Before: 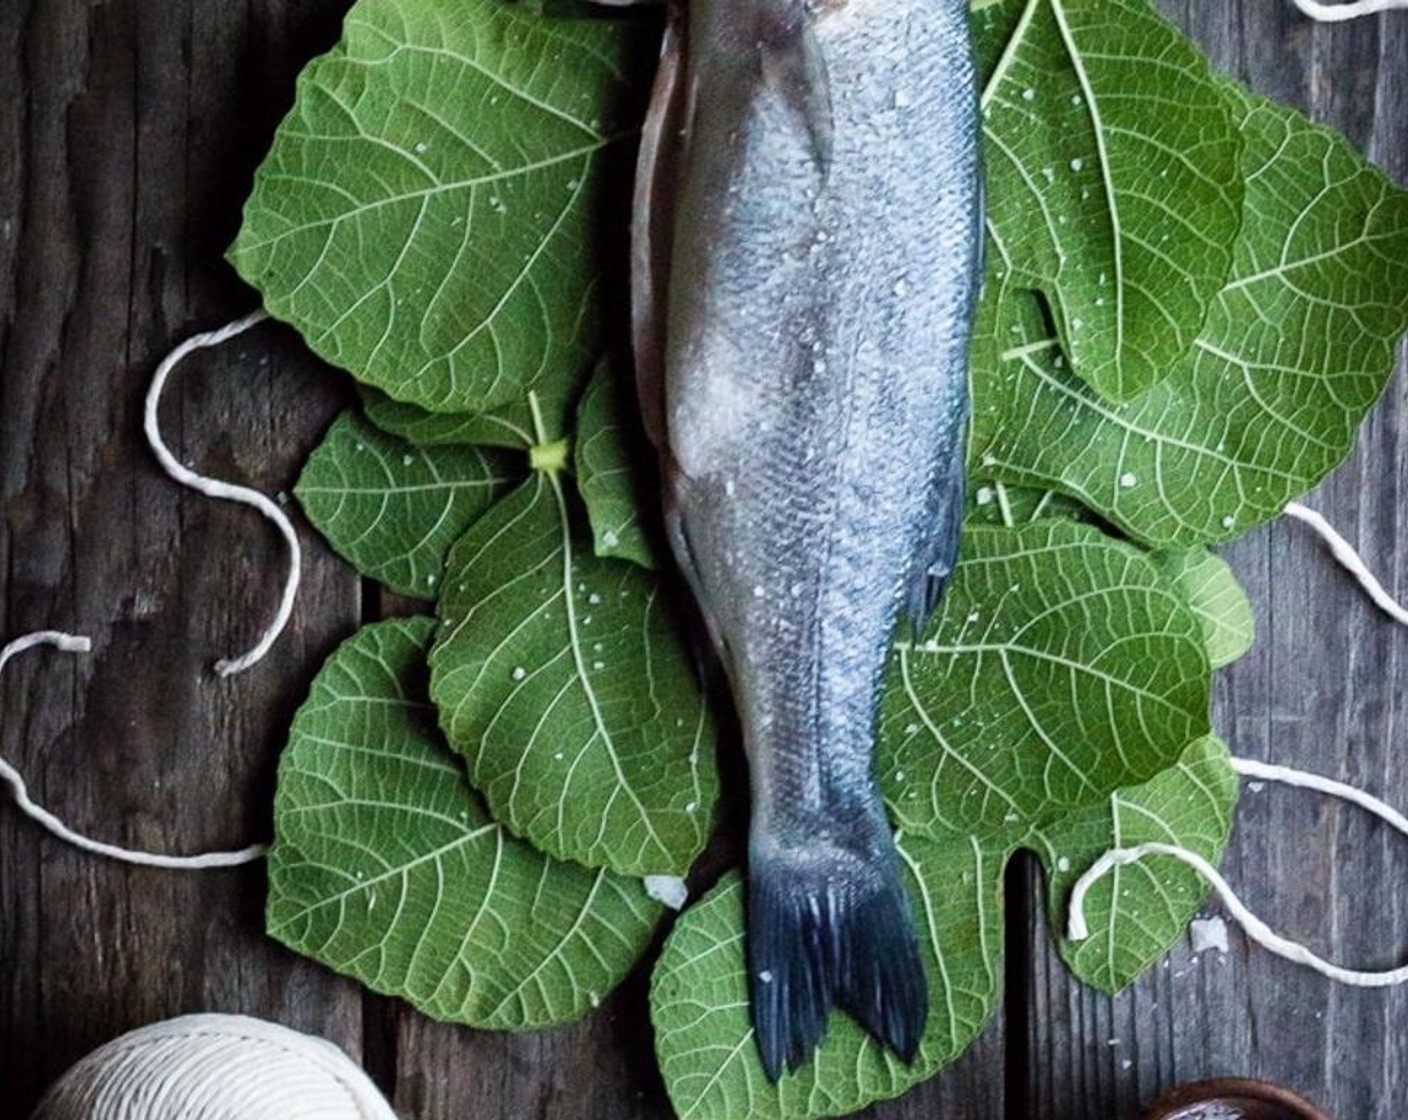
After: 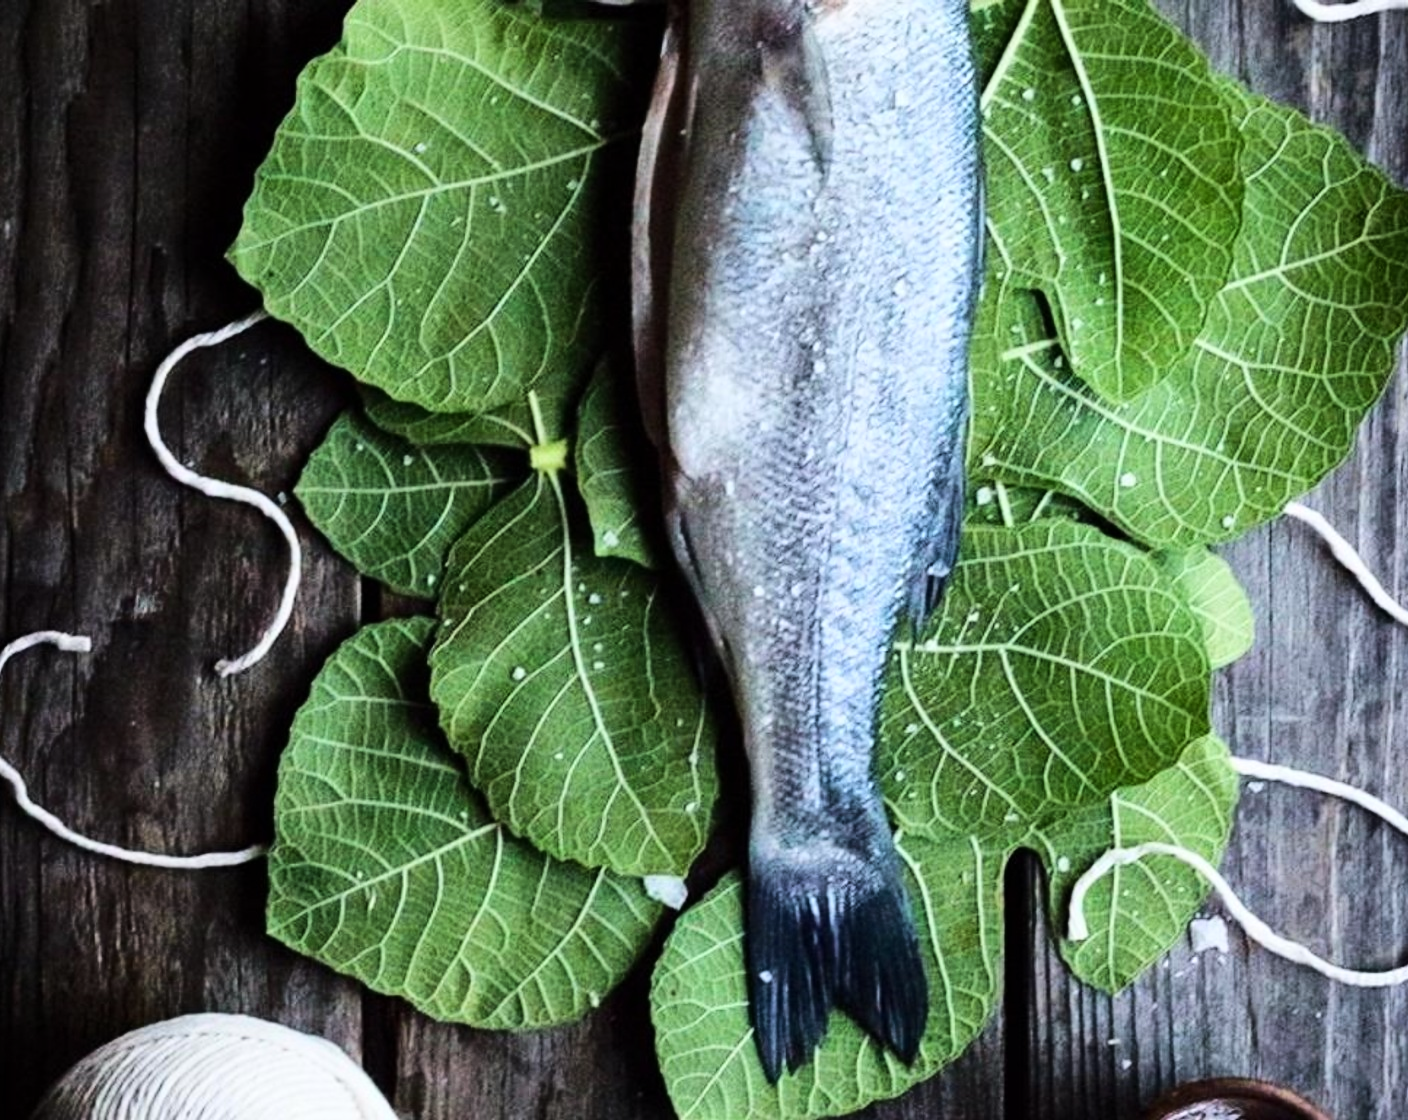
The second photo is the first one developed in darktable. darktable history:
base curve: curves: ch0 [(0, 0) (0.036, 0.025) (0.121, 0.166) (0.206, 0.329) (0.605, 0.79) (1, 1)]
